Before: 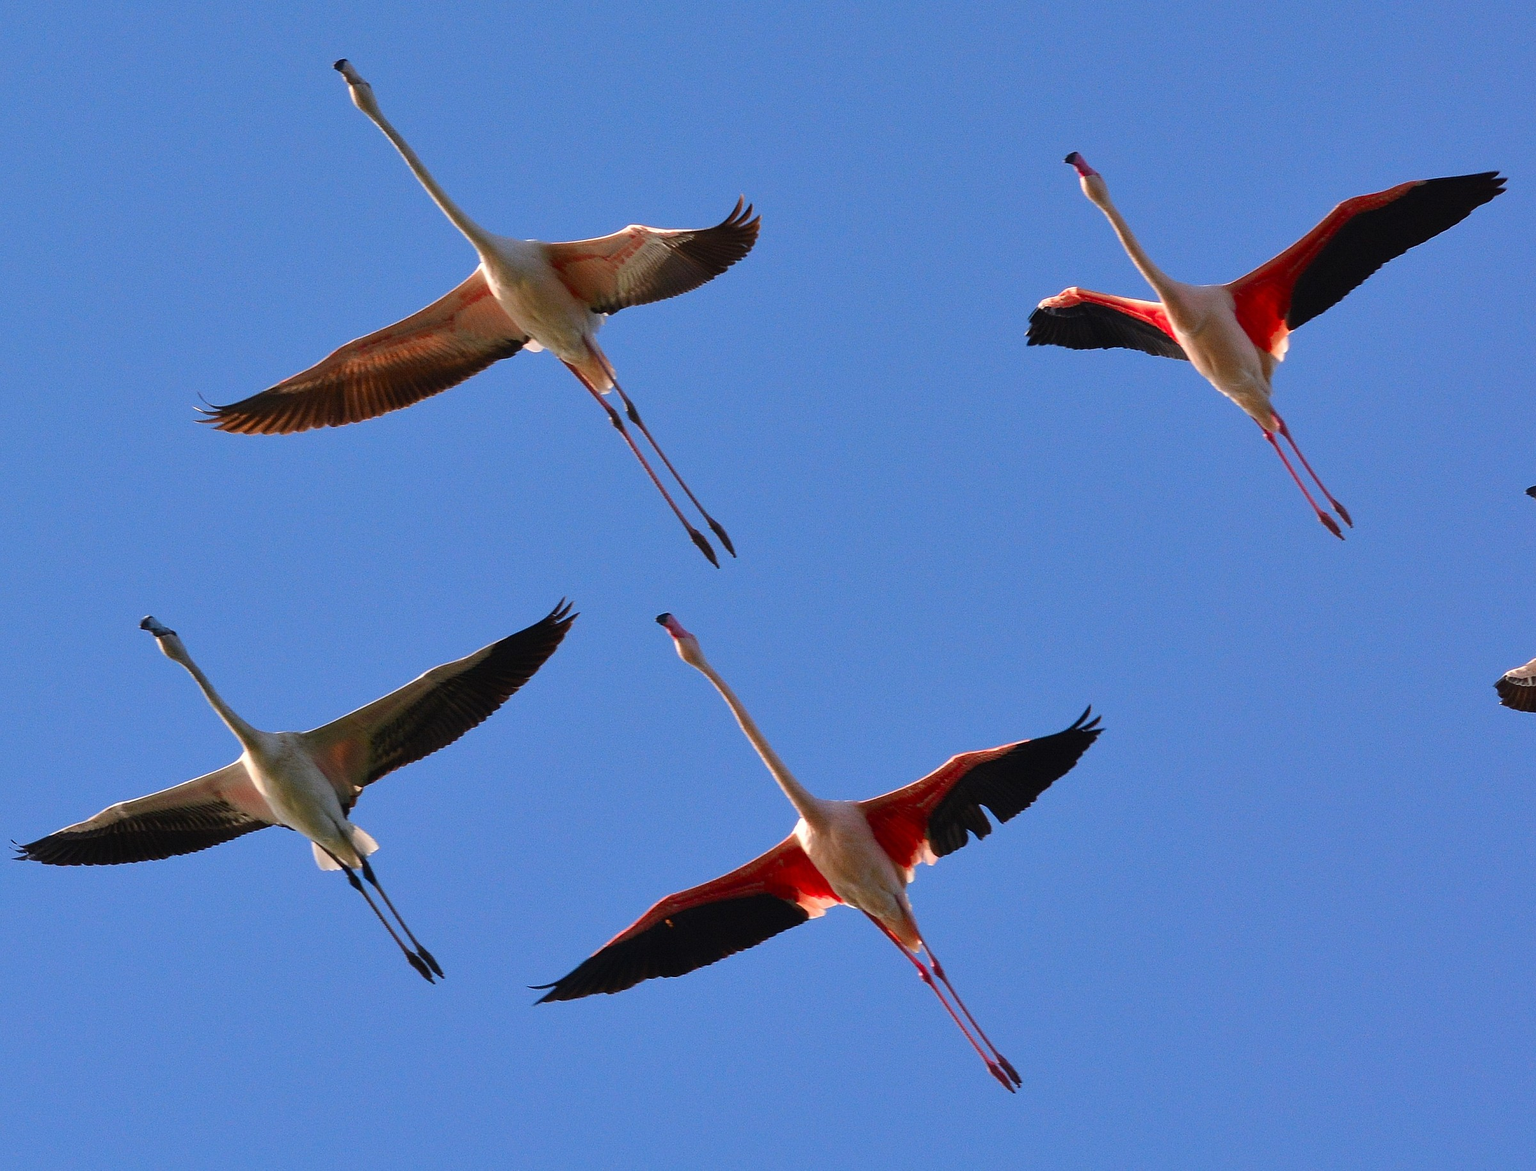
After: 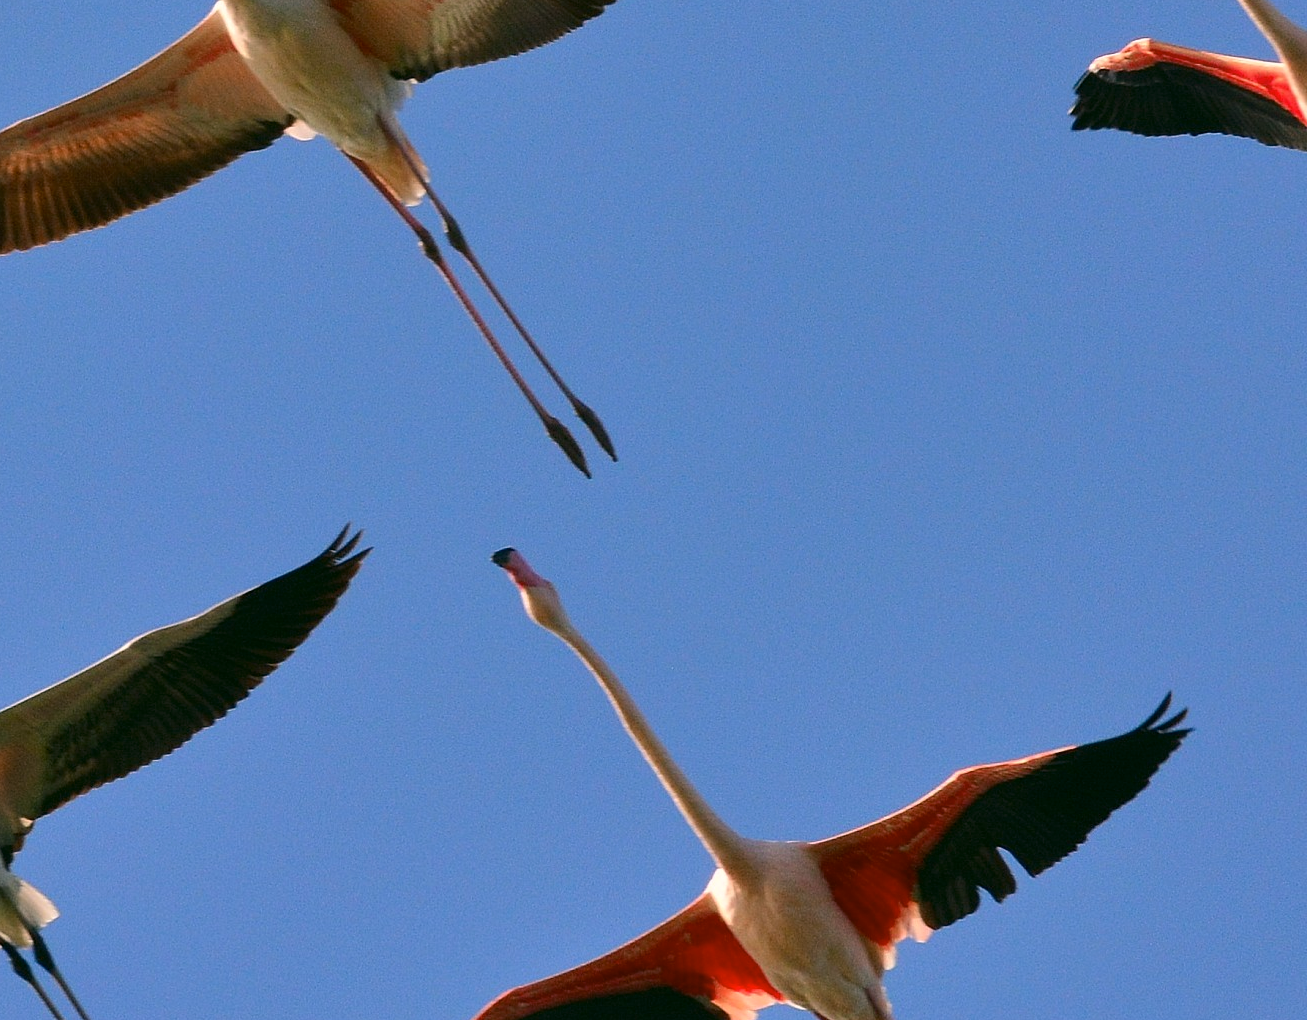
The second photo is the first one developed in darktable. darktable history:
crop and rotate: left 22.247%, top 22.415%, right 23.277%, bottom 21.845%
color correction: highlights a* 4.09, highlights b* 4.93, shadows a* -8.35, shadows b* 4.97
shadows and highlights: low approximation 0.01, soften with gaussian
